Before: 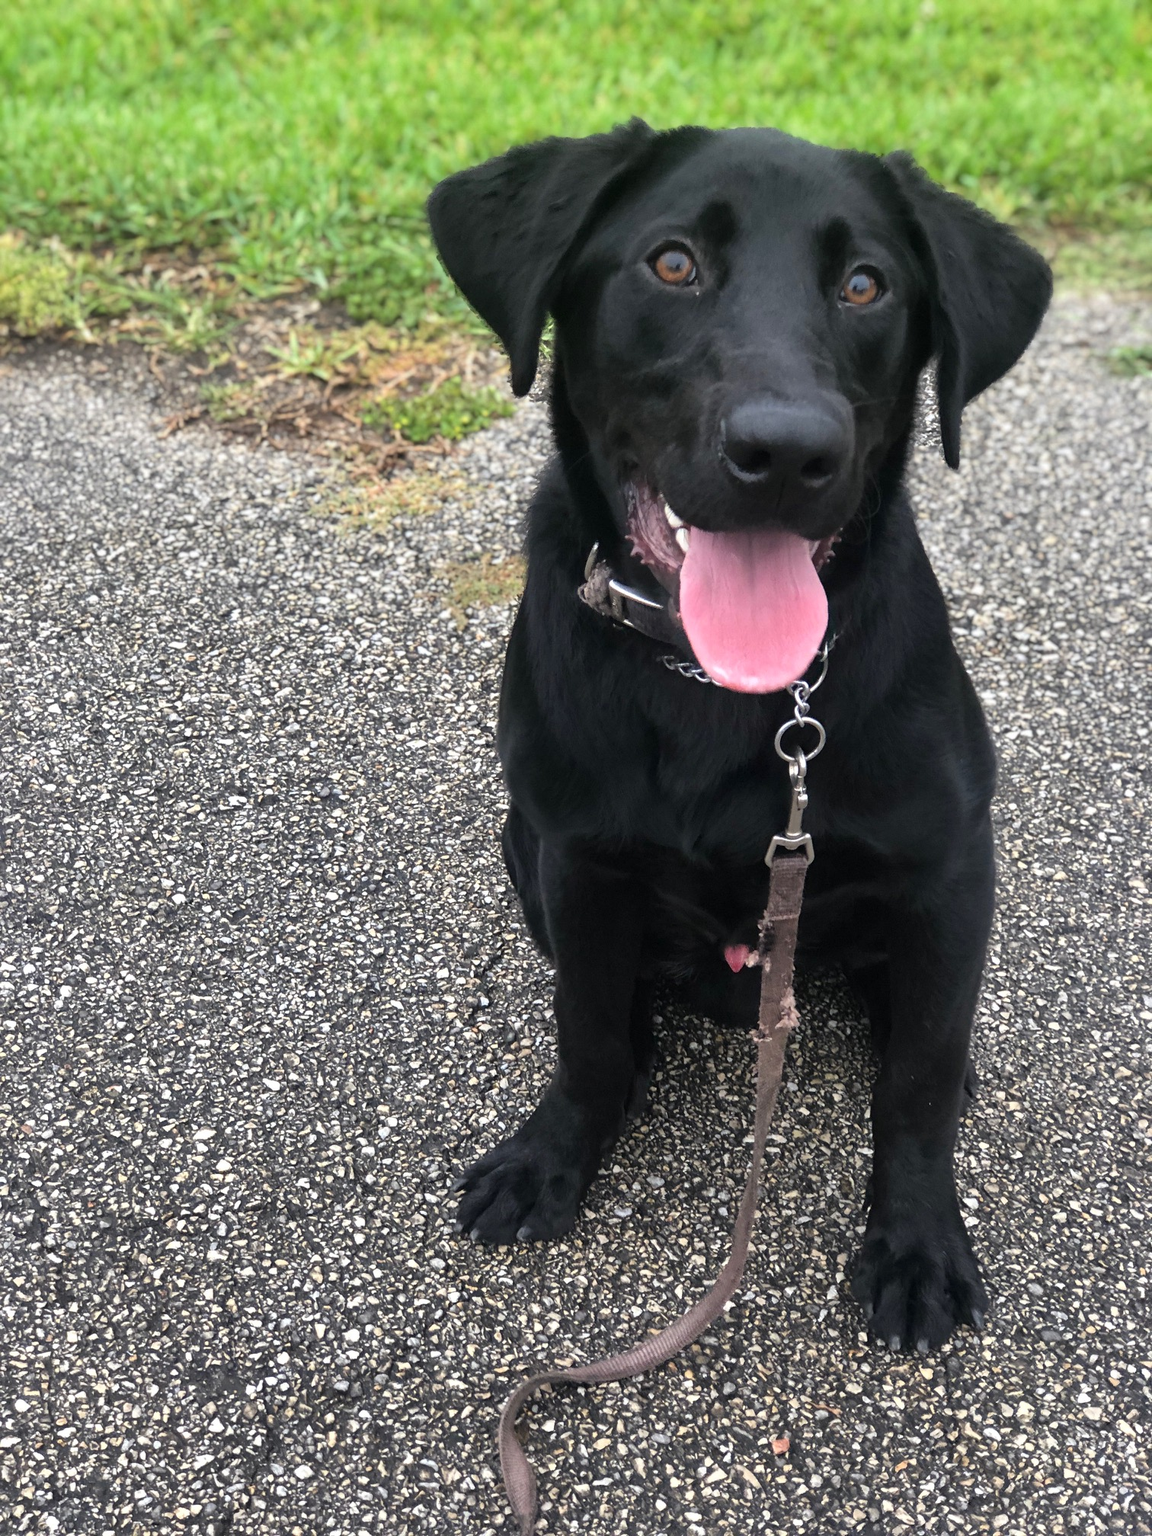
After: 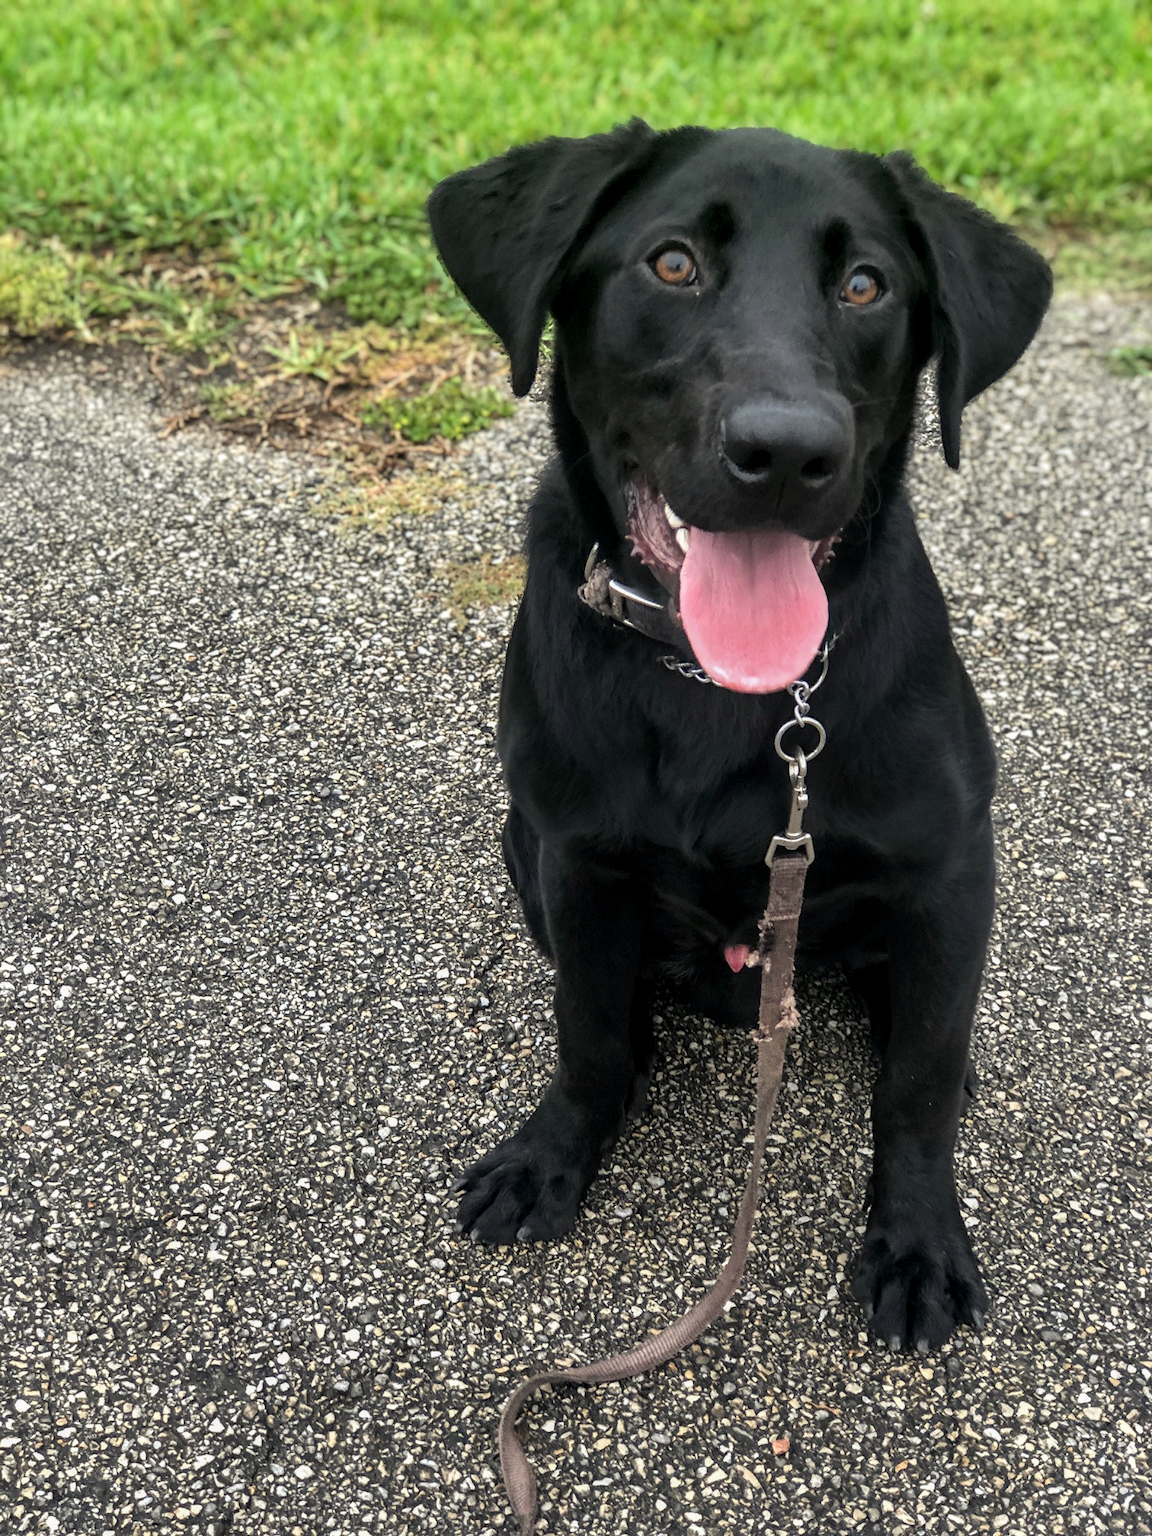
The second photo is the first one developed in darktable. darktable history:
rgb curve: curves: ch2 [(0, 0) (0.567, 0.512) (1, 1)], mode RGB, independent channels
exposure: black level correction 0.001, exposure -0.125 EV, compensate exposure bias true, compensate highlight preservation false
local contrast: detail 130%
